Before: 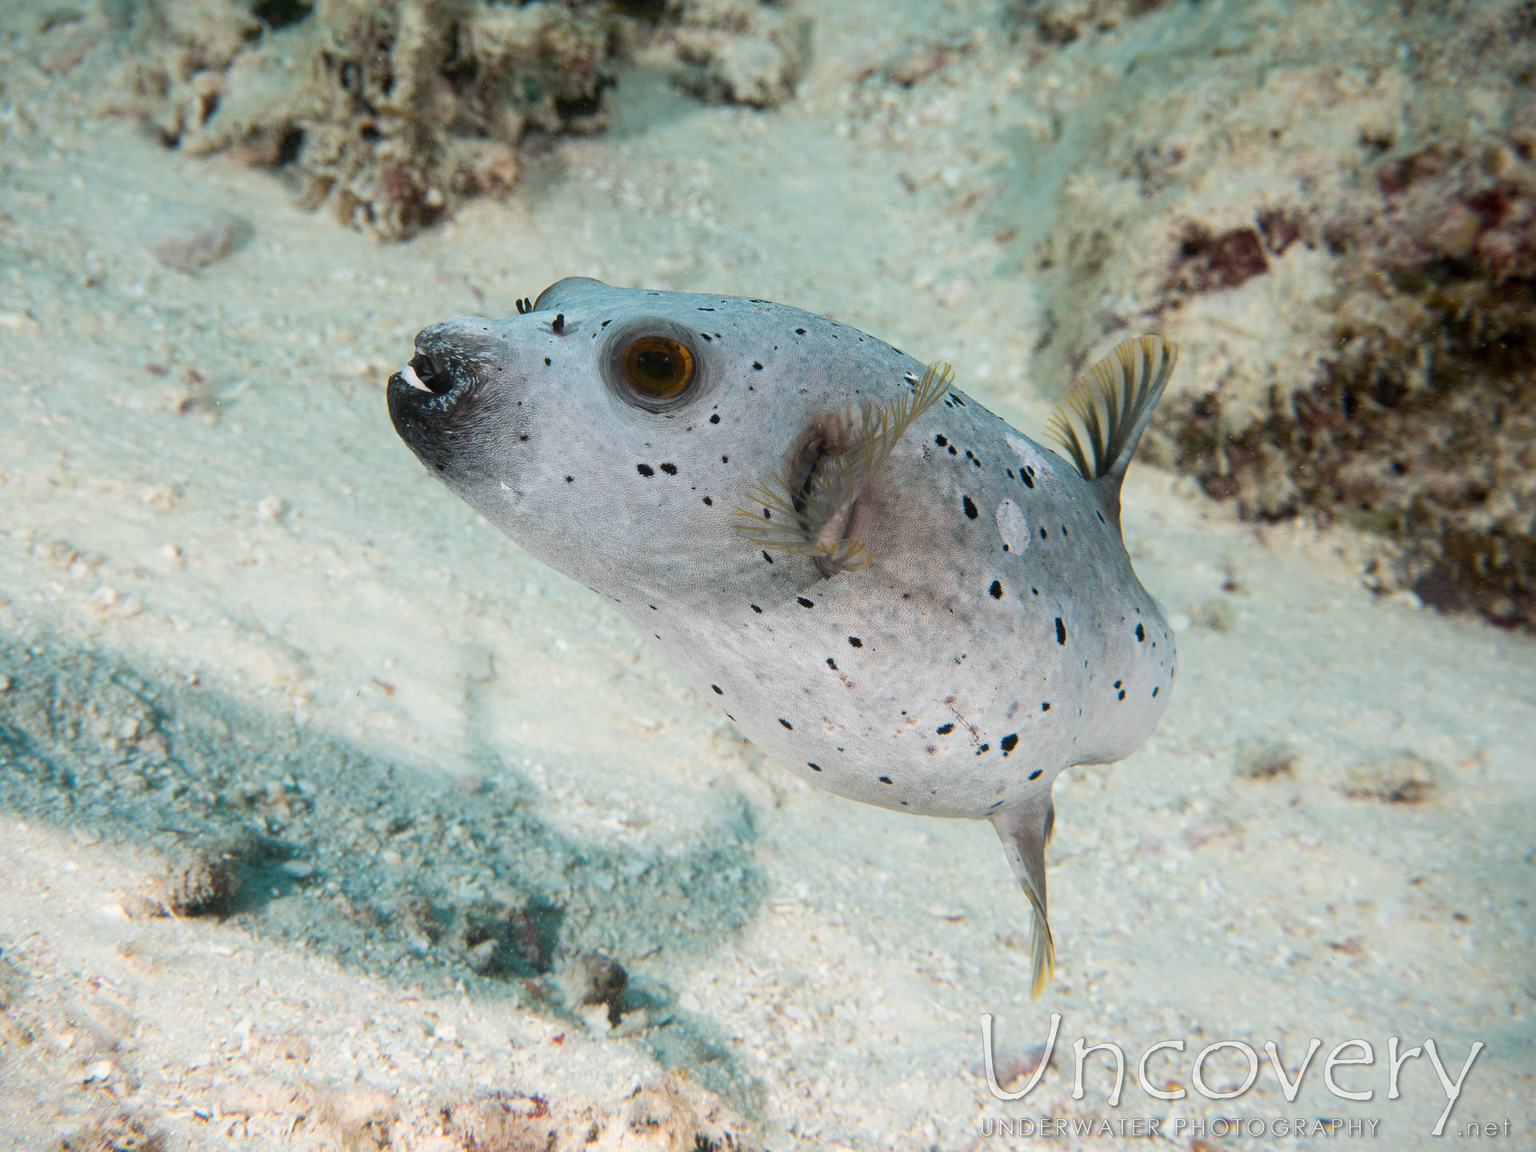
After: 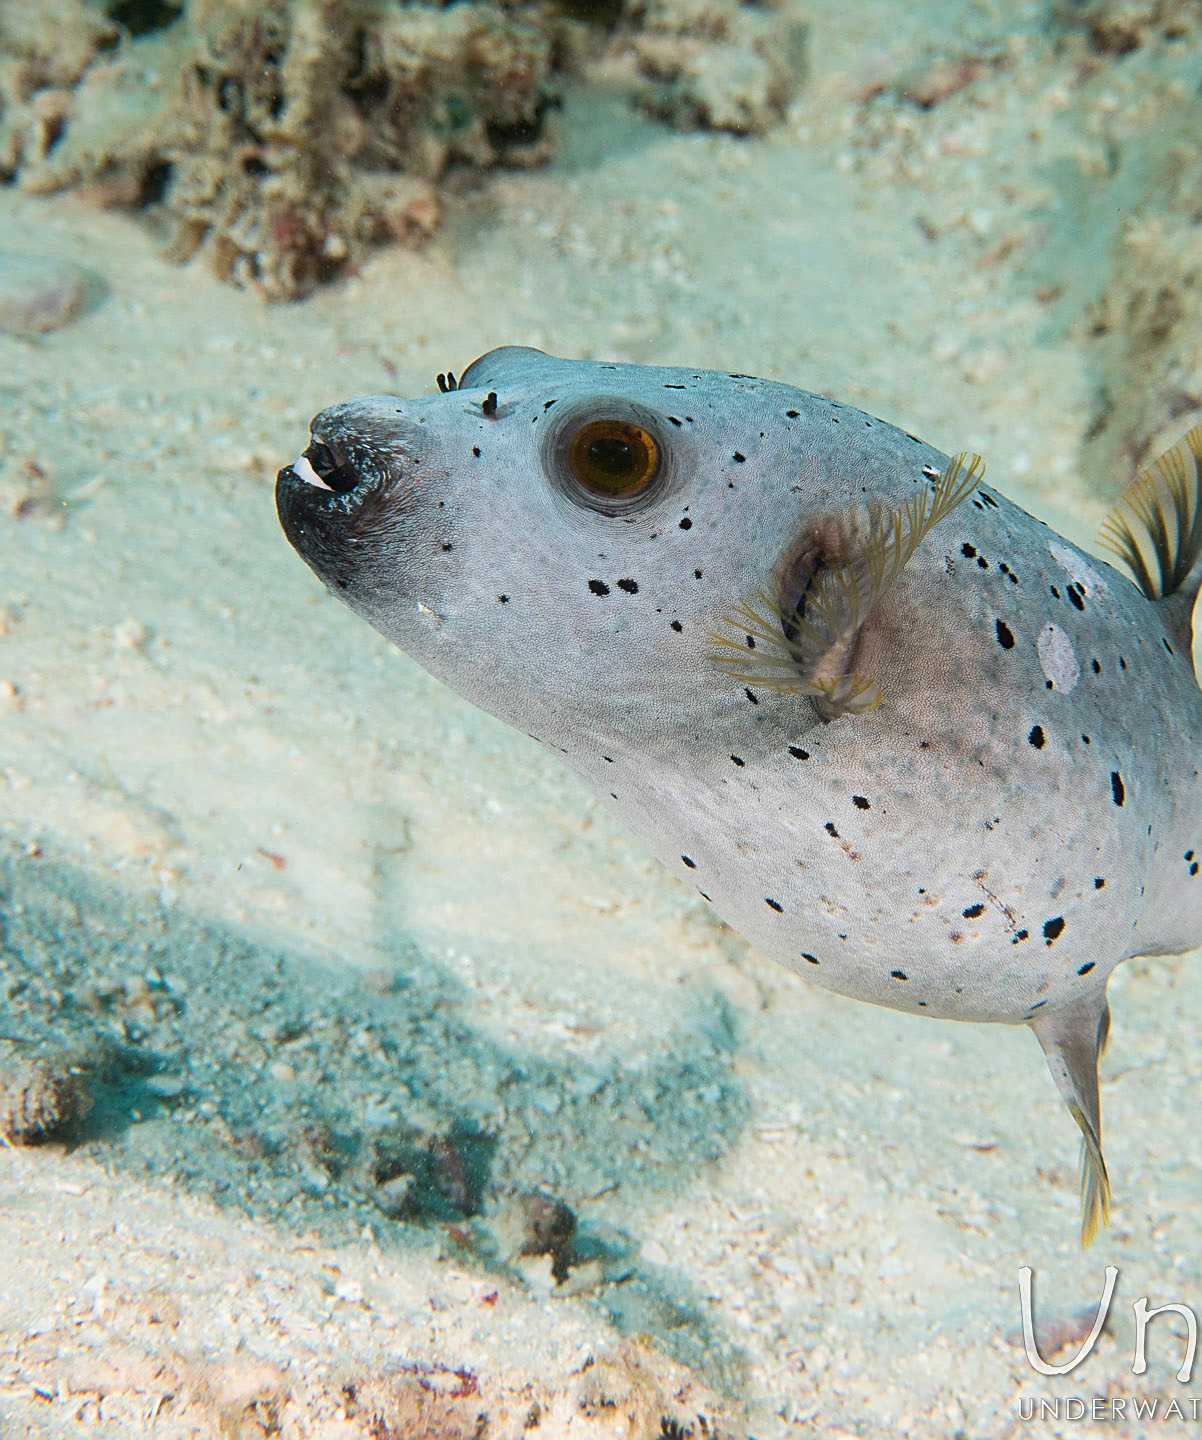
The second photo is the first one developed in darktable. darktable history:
crop: left 10.866%, right 26.502%
velvia: on, module defaults
sharpen: on, module defaults
